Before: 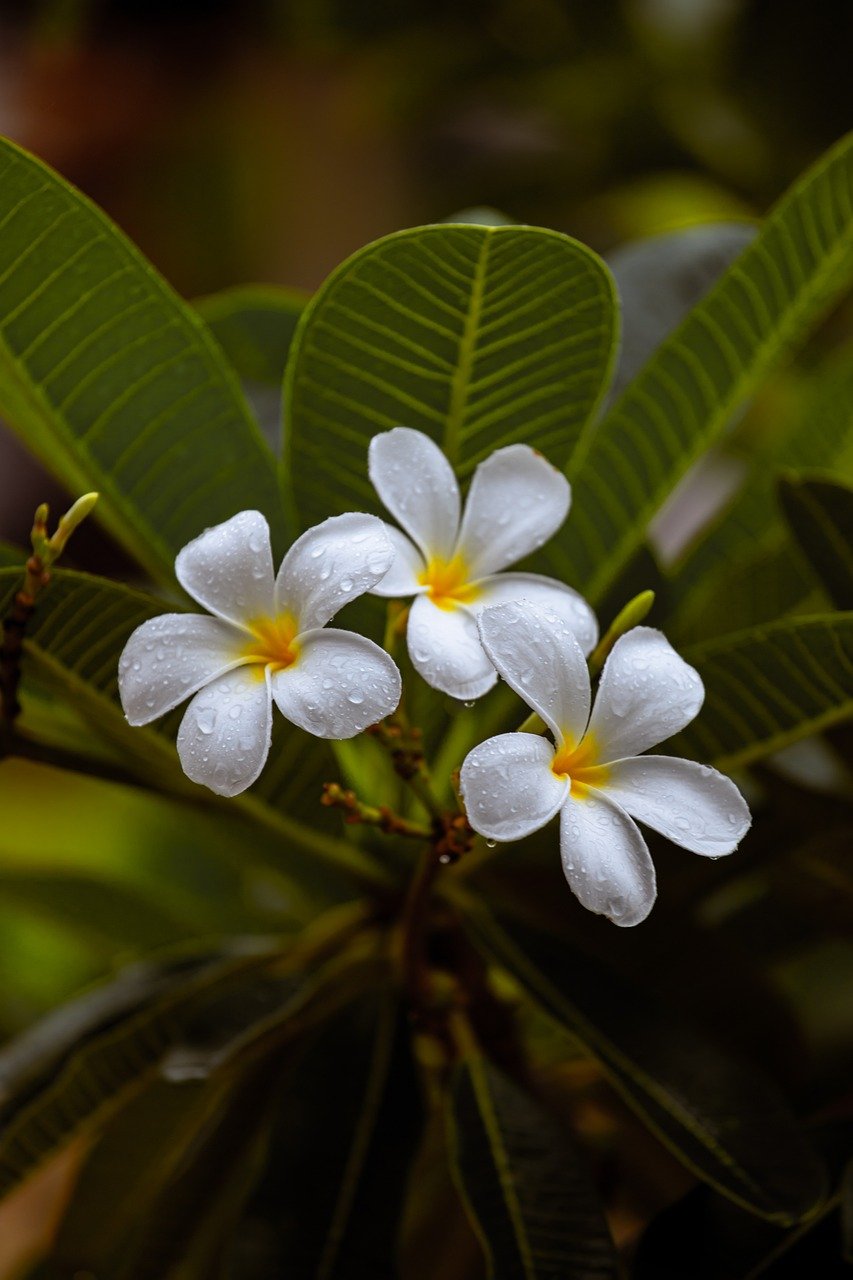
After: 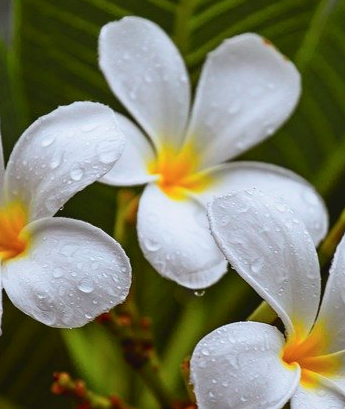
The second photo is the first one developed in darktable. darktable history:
tone curve: curves: ch0 [(0, 0.025) (0.15, 0.143) (0.452, 0.486) (0.751, 0.788) (1, 0.961)]; ch1 [(0, 0) (0.43, 0.408) (0.476, 0.469) (0.497, 0.494) (0.546, 0.571) (0.566, 0.607) (0.62, 0.657) (1, 1)]; ch2 [(0, 0) (0.386, 0.397) (0.505, 0.498) (0.547, 0.546) (0.579, 0.58) (1, 1)], color space Lab, independent channels, preserve colors none
crop: left 31.751%, top 32.172%, right 27.8%, bottom 35.83%
